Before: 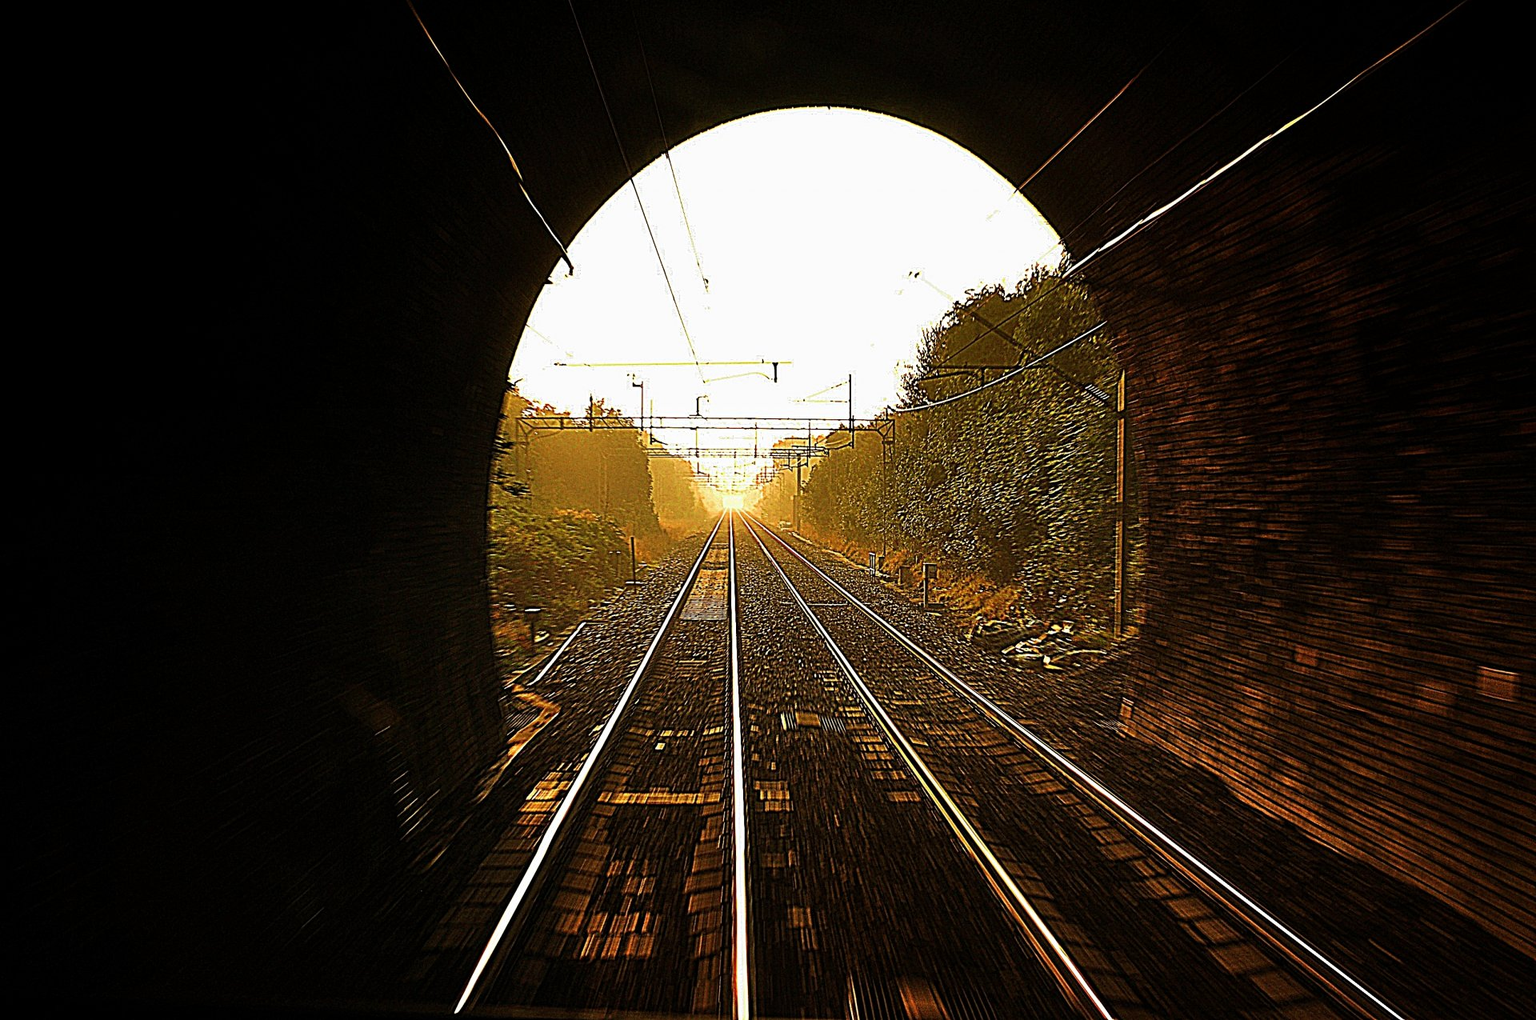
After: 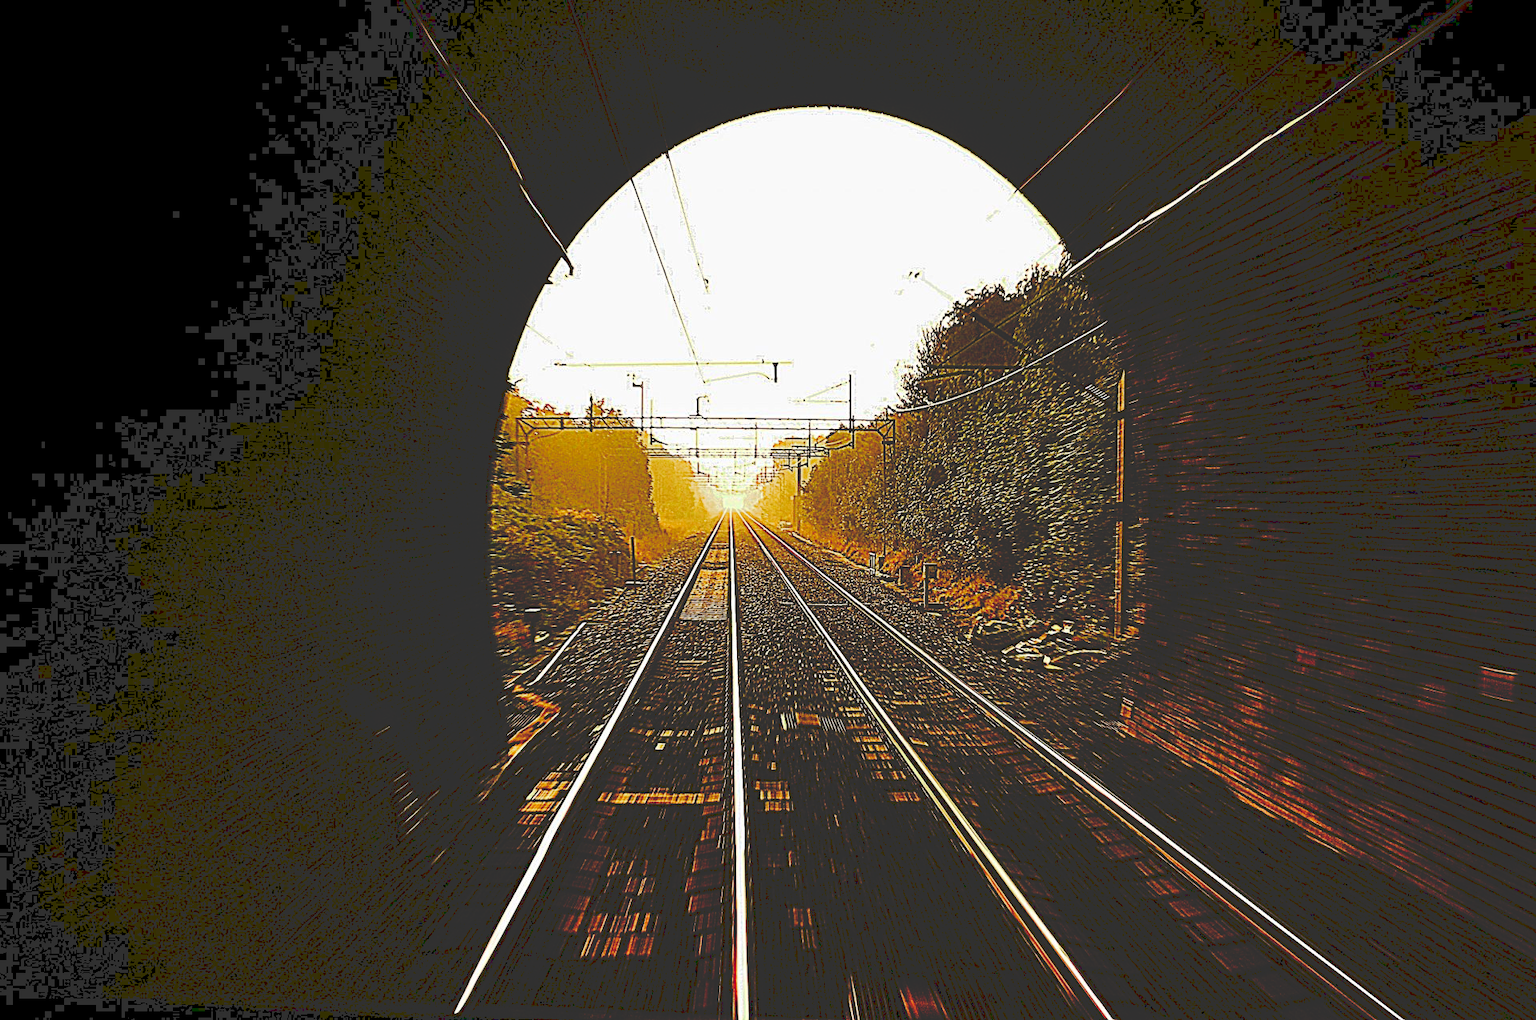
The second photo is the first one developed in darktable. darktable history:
tone curve: curves: ch0 [(0, 0) (0.003, 0.198) (0.011, 0.198) (0.025, 0.198) (0.044, 0.198) (0.069, 0.201) (0.1, 0.202) (0.136, 0.207) (0.177, 0.212) (0.224, 0.222) (0.277, 0.27) (0.335, 0.332) (0.399, 0.422) (0.468, 0.542) (0.543, 0.626) (0.623, 0.698) (0.709, 0.764) (0.801, 0.82) (0.898, 0.863) (1, 1)], preserve colors none
